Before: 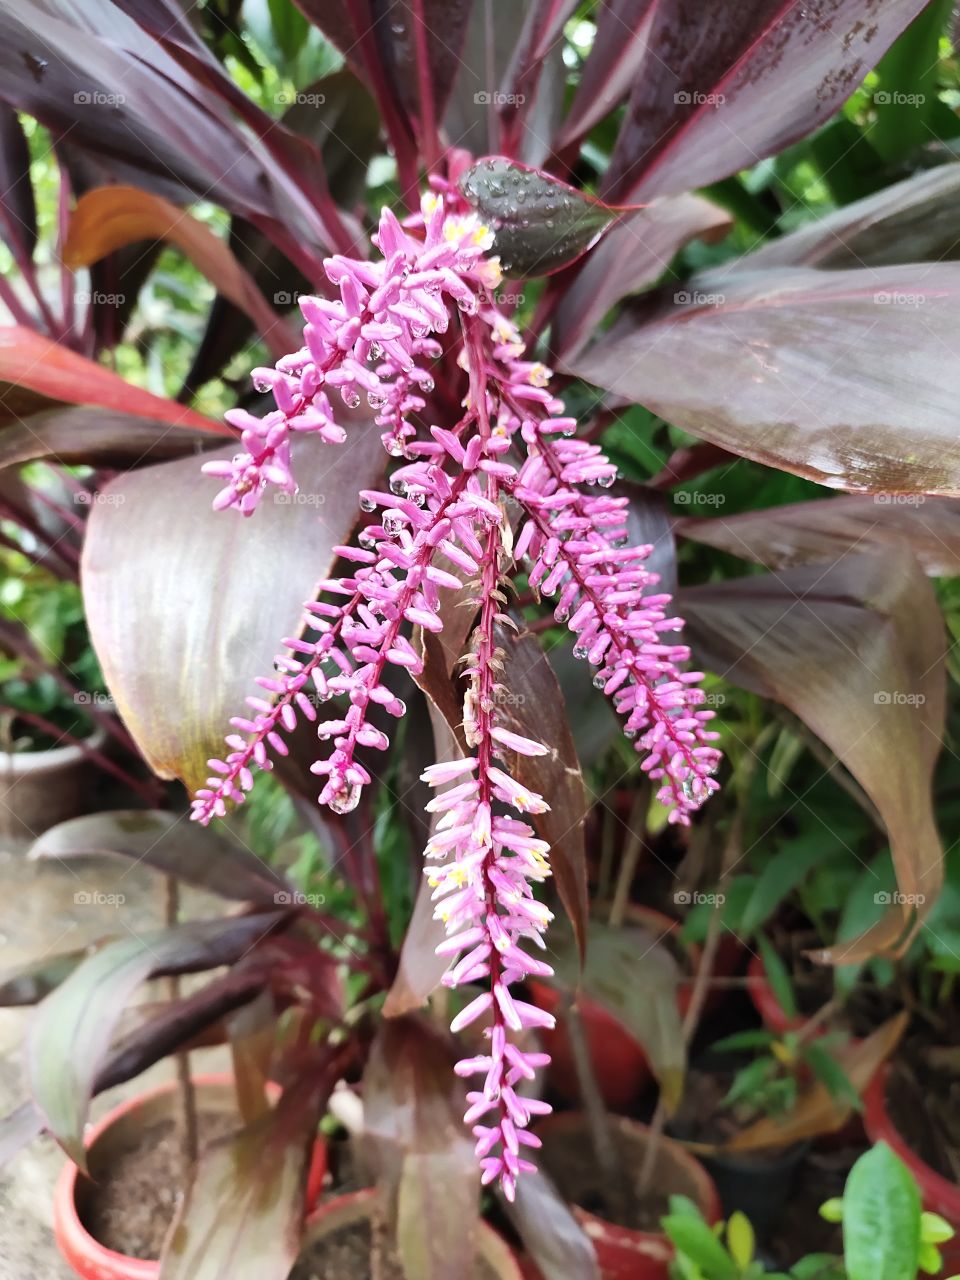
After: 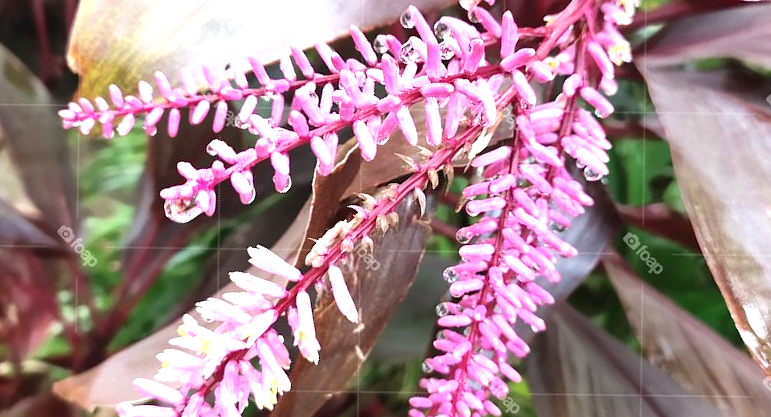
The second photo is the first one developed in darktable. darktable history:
exposure: black level correction 0, exposure 0.695 EV, compensate exposure bias true, compensate highlight preservation false
crop and rotate: angle -45.73°, top 16.604%, right 0.804%, bottom 11.726%
